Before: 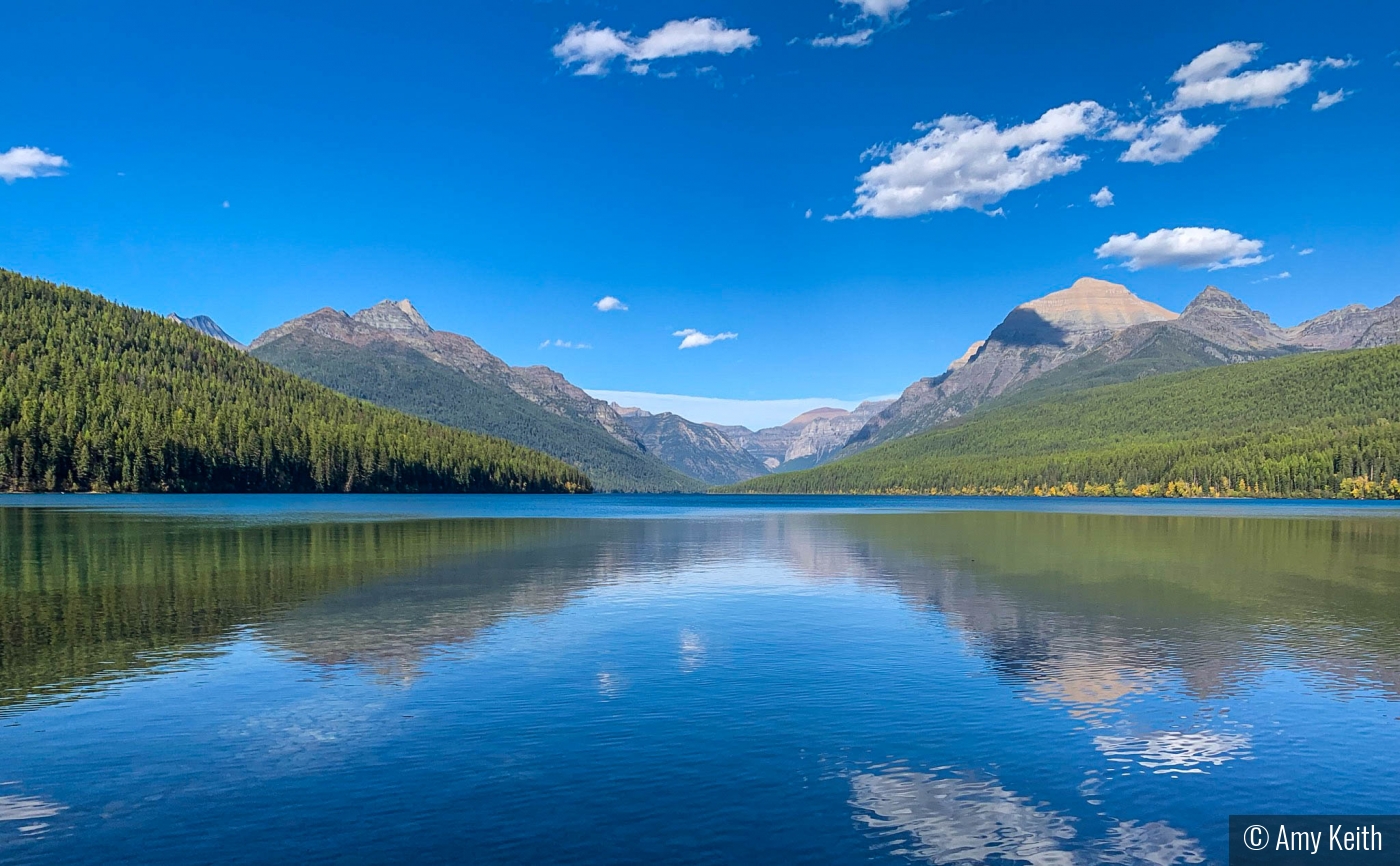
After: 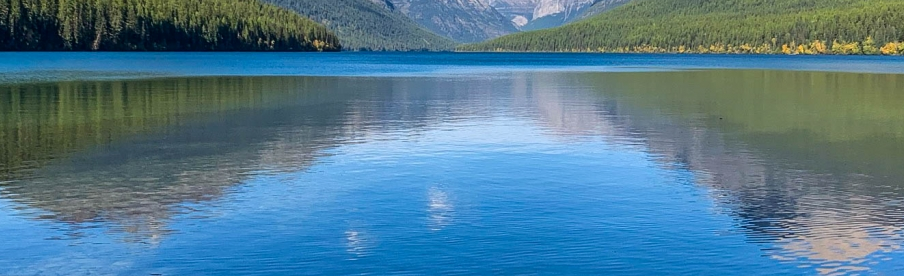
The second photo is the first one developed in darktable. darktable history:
contrast brightness saturation: contrast 0.075
crop: left 18.034%, top 51.1%, right 17.392%, bottom 16.929%
